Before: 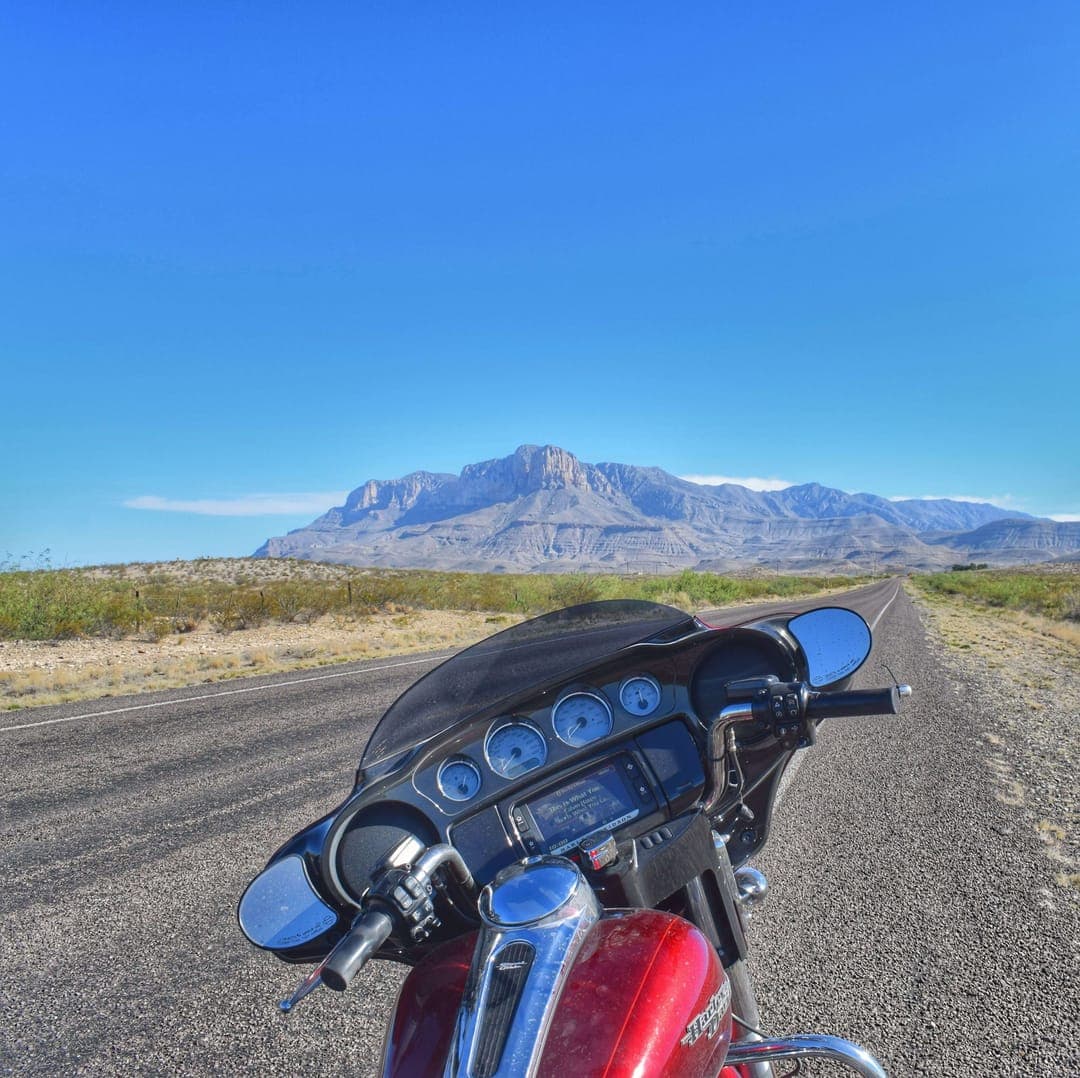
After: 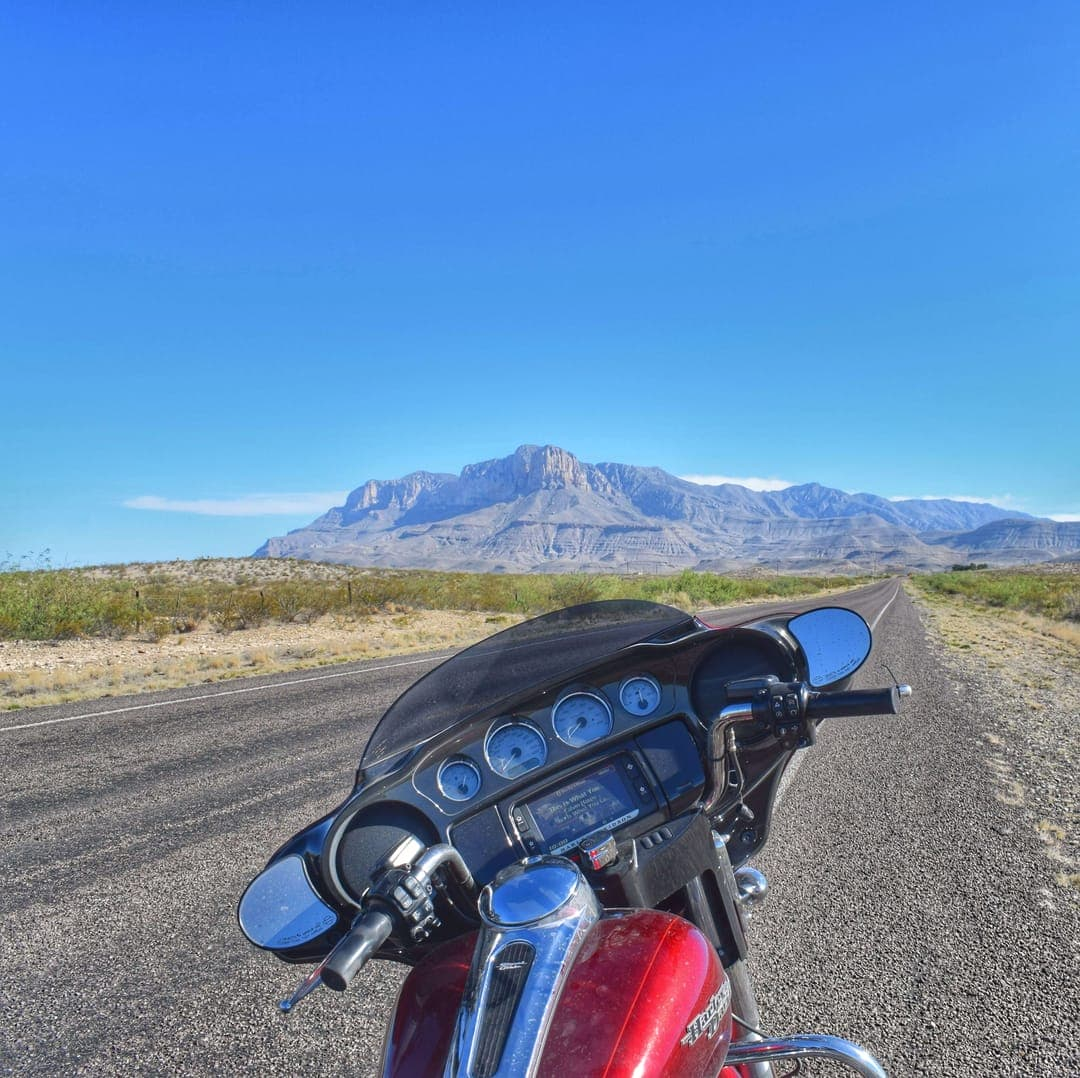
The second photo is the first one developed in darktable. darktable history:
shadows and highlights: shadows 0.617, highlights 41.12
